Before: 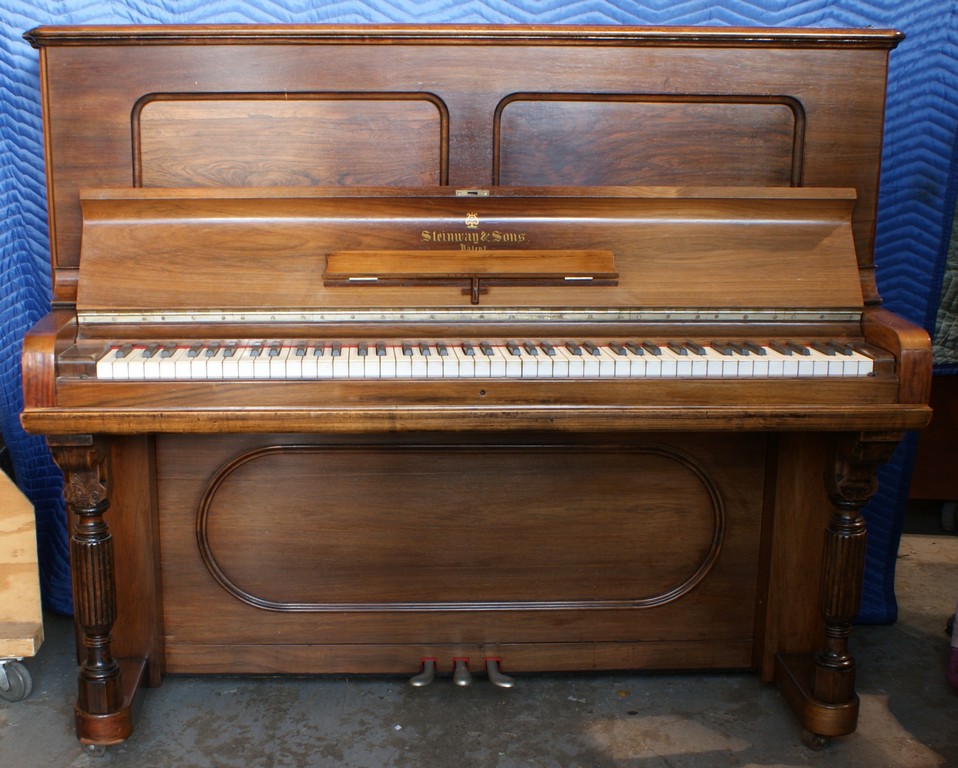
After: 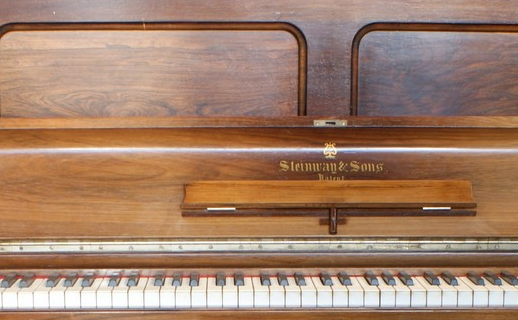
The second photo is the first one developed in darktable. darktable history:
crop: left 14.846%, top 9.24%, right 31.002%, bottom 49.048%
